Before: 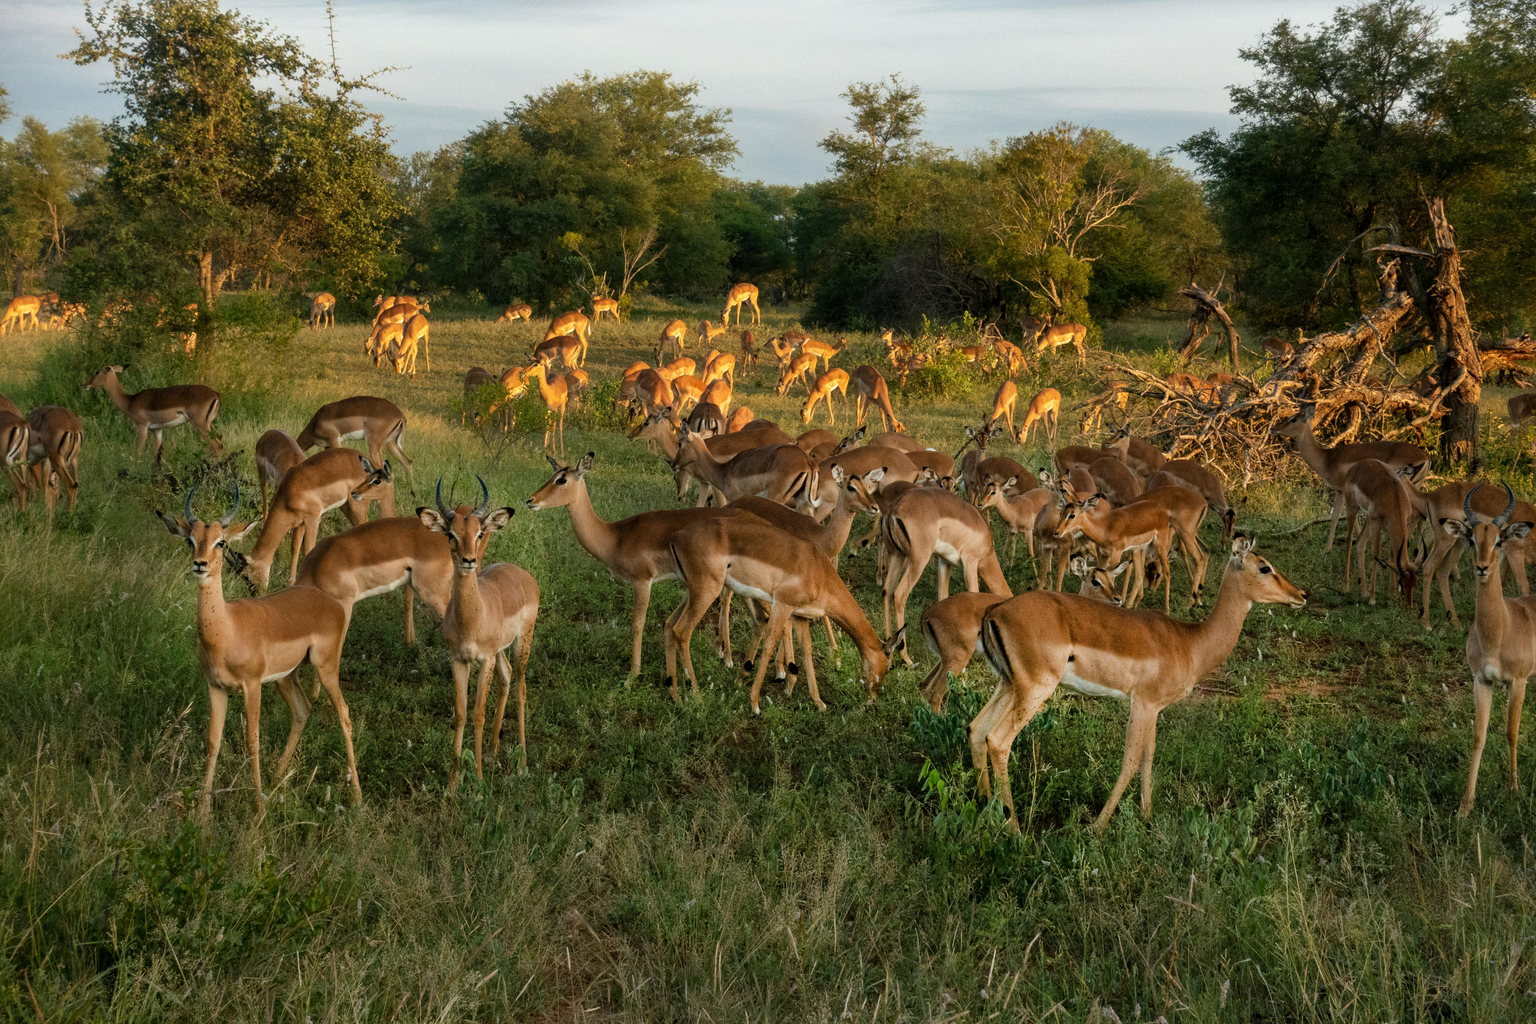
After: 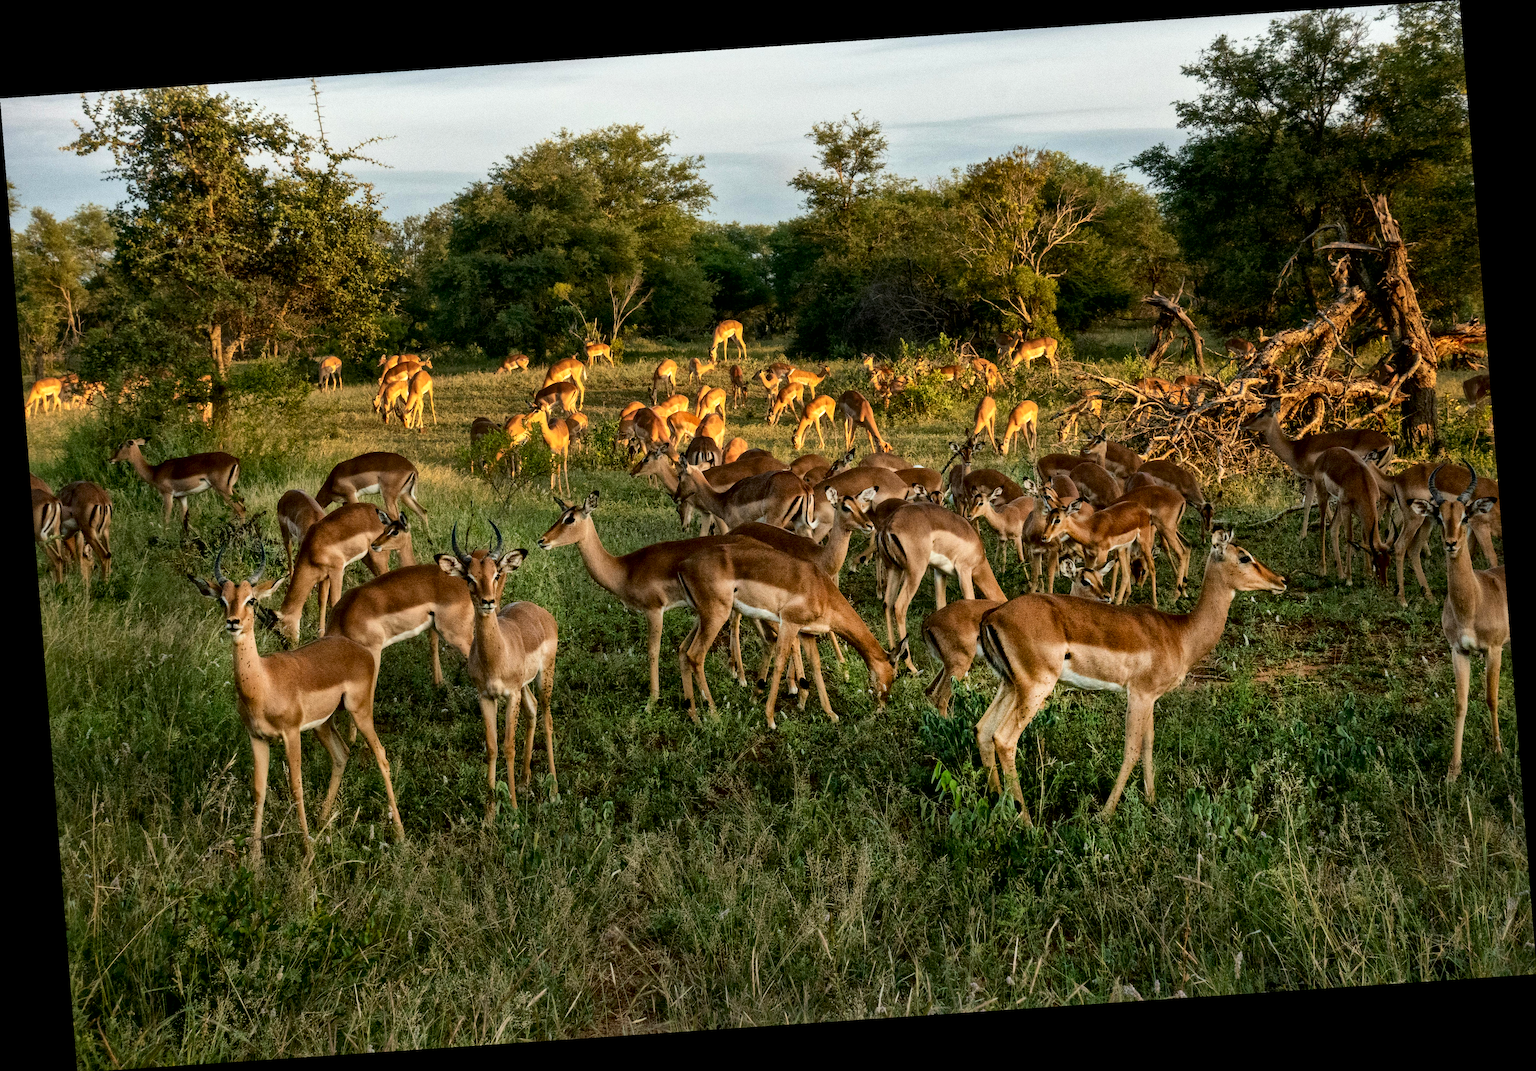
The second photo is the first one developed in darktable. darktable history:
local contrast: mode bilateral grid, contrast 20, coarseness 50, detail 171%, midtone range 0.2
exposure: black level correction 0.001, compensate highlight preservation false
rotate and perspective: rotation -4.2°, shear 0.006, automatic cropping off
contrast brightness saturation: contrast 0.15, brightness -0.01, saturation 0.1
